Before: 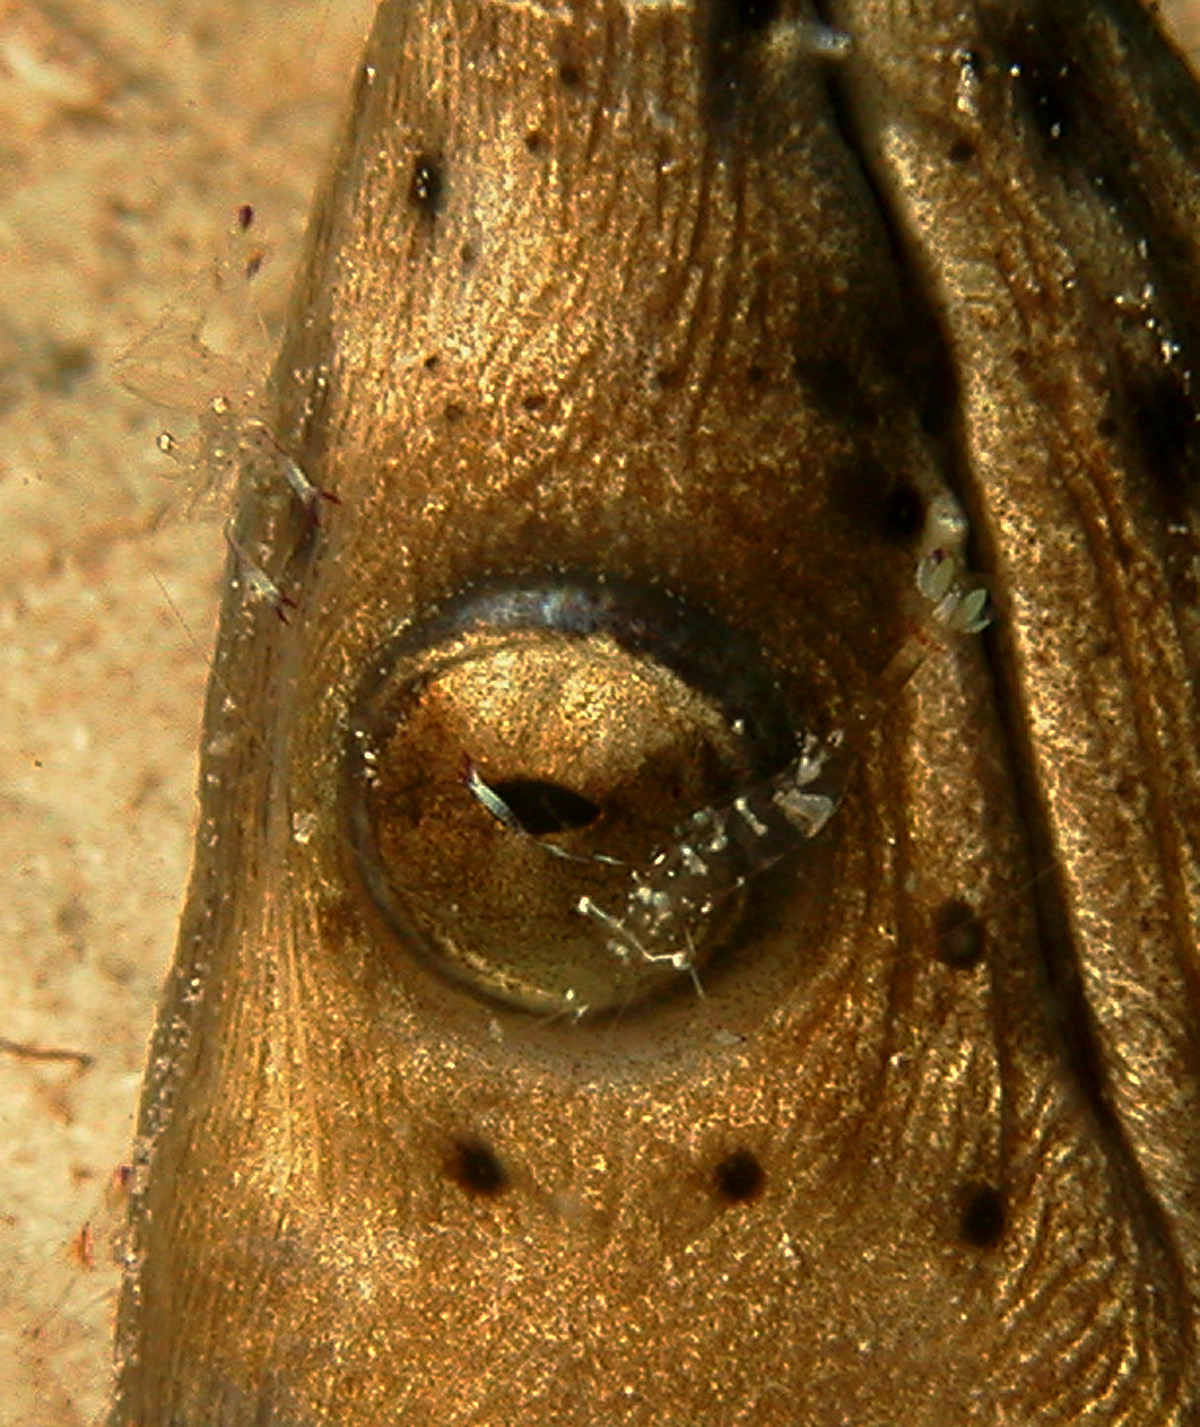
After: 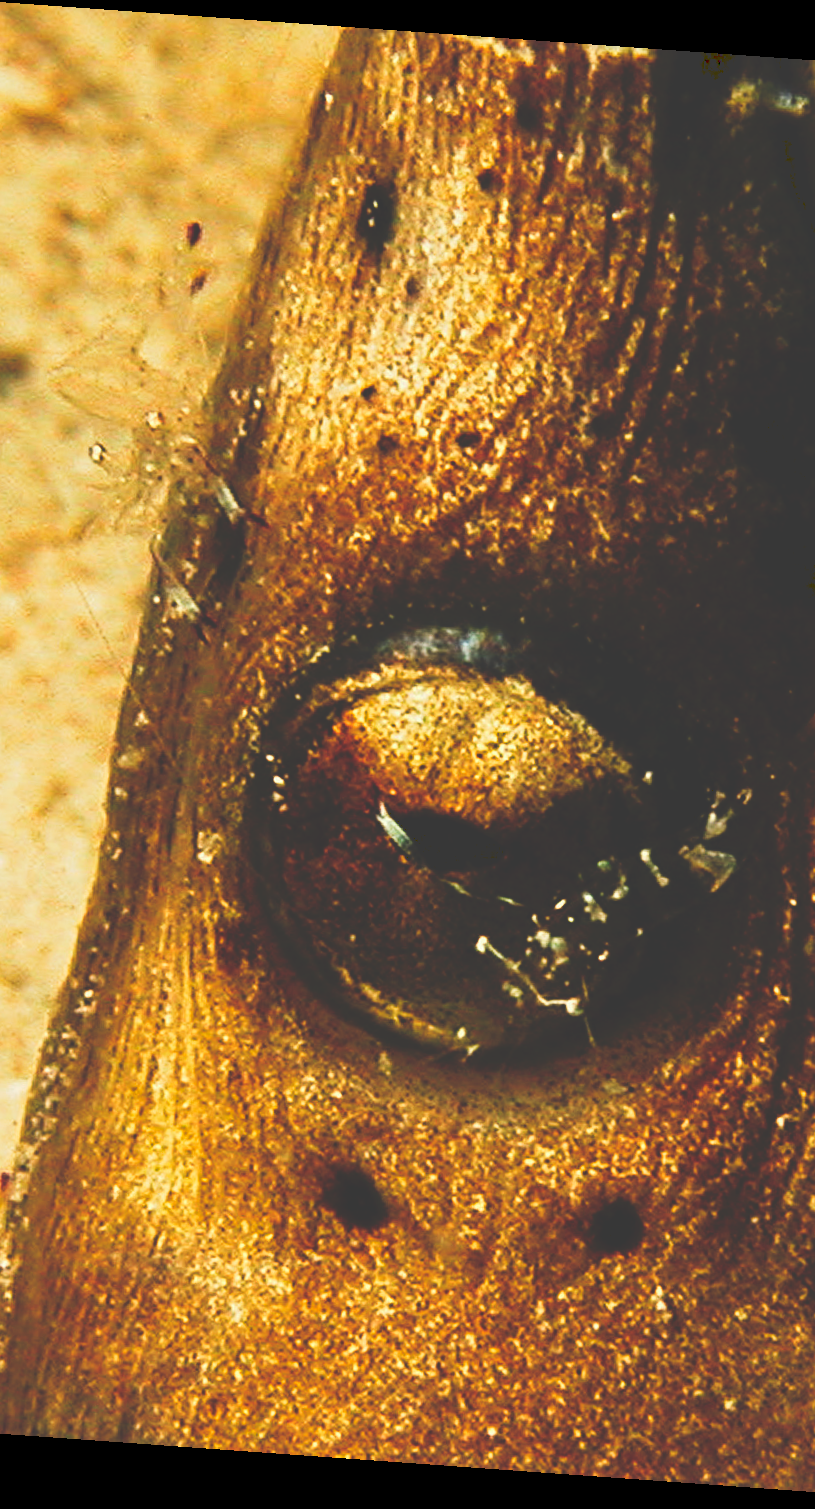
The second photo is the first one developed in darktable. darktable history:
rotate and perspective: rotation 4.1°, automatic cropping off
crop: left 10.644%, right 26.528%
tone curve: curves: ch0 [(0, 0) (0.003, 0.231) (0.011, 0.231) (0.025, 0.231) (0.044, 0.231) (0.069, 0.231) (0.1, 0.234) (0.136, 0.239) (0.177, 0.243) (0.224, 0.247) (0.277, 0.265) (0.335, 0.311) (0.399, 0.389) (0.468, 0.507) (0.543, 0.634) (0.623, 0.74) (0.709, 0.83) (0.801, 0.889) (0.898, 0.93) (1, 1)], preserve colors none
